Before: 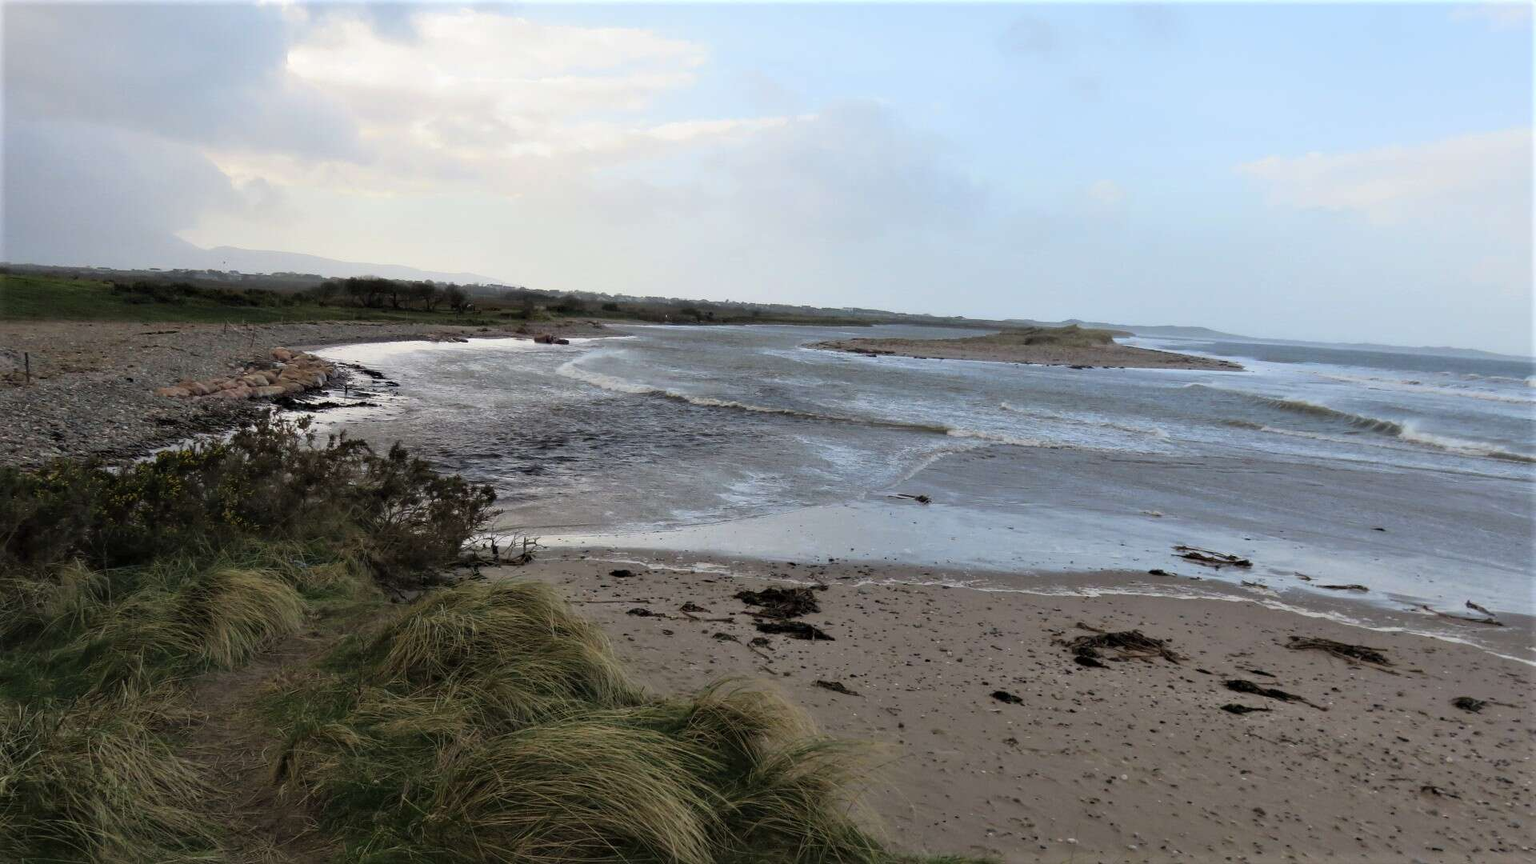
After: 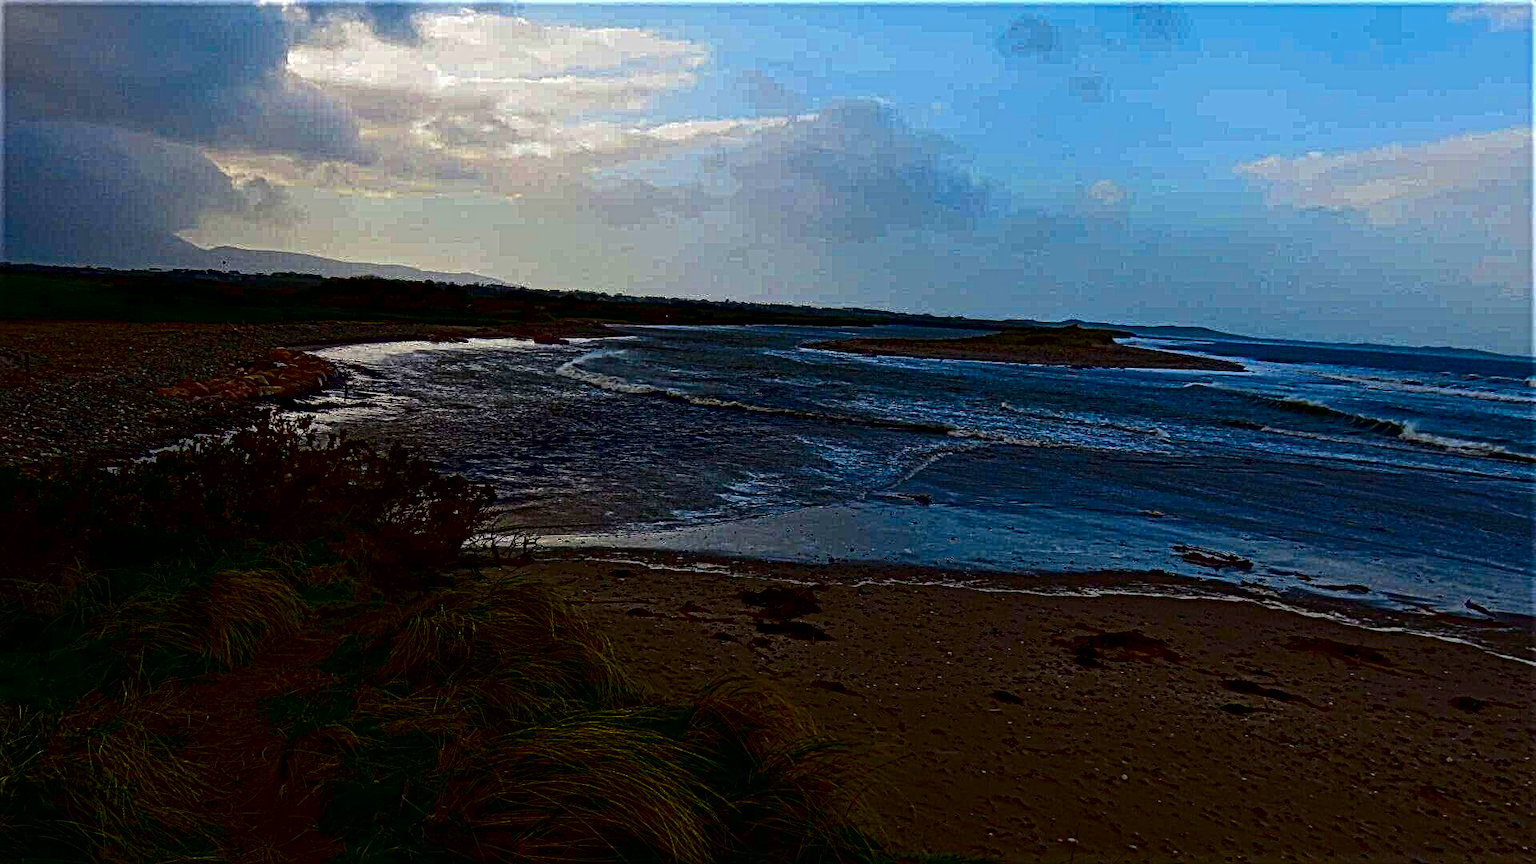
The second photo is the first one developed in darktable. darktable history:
contrast brightness saturation: brightness -1, saturation 1
local contrast: mode bilateral grid, contrast 20, coarseness 3, detail 300%, midtone range 0.2
haze removal: compatibility mode true, adaptive false
